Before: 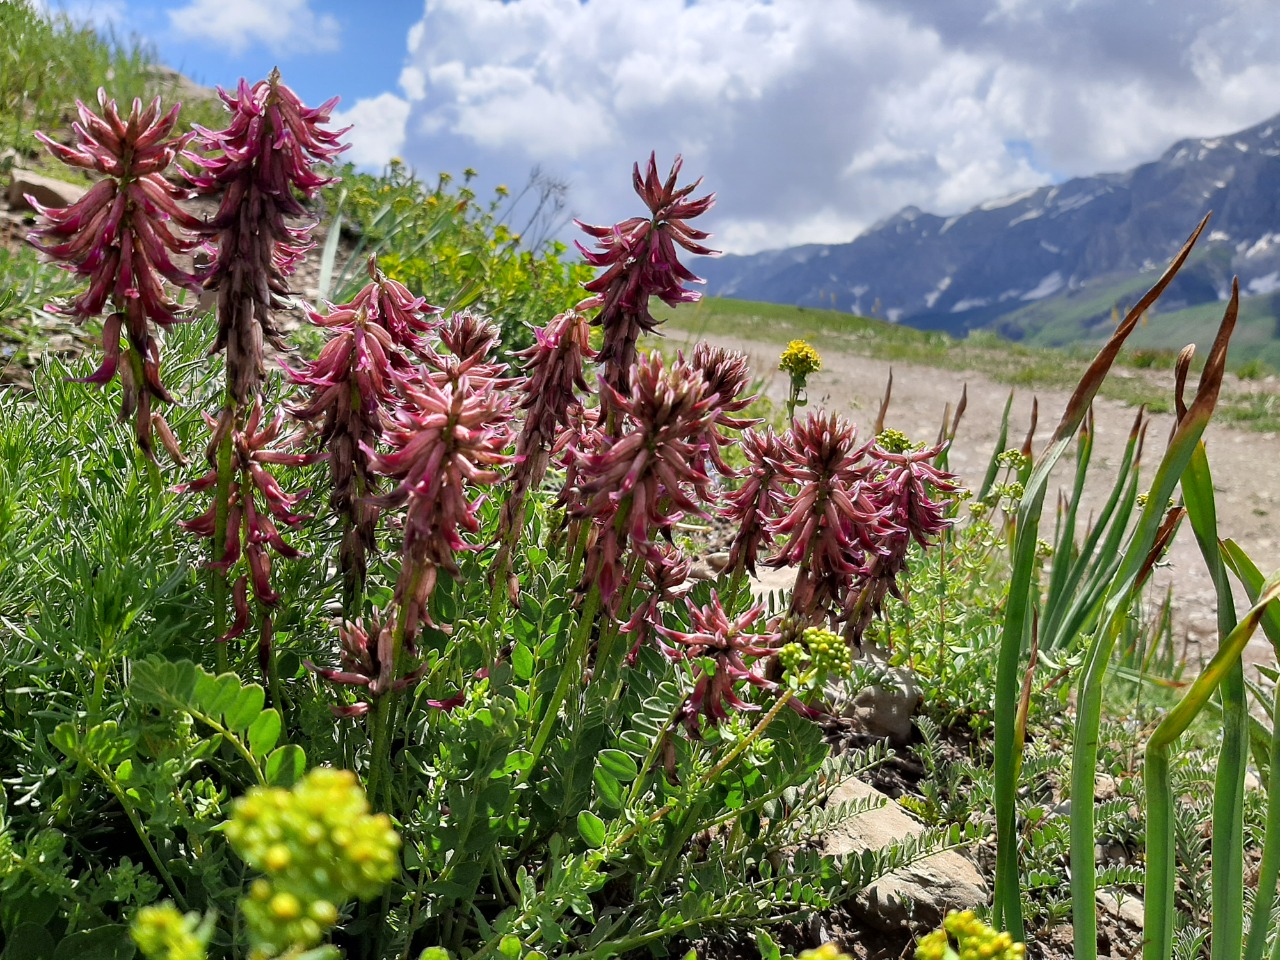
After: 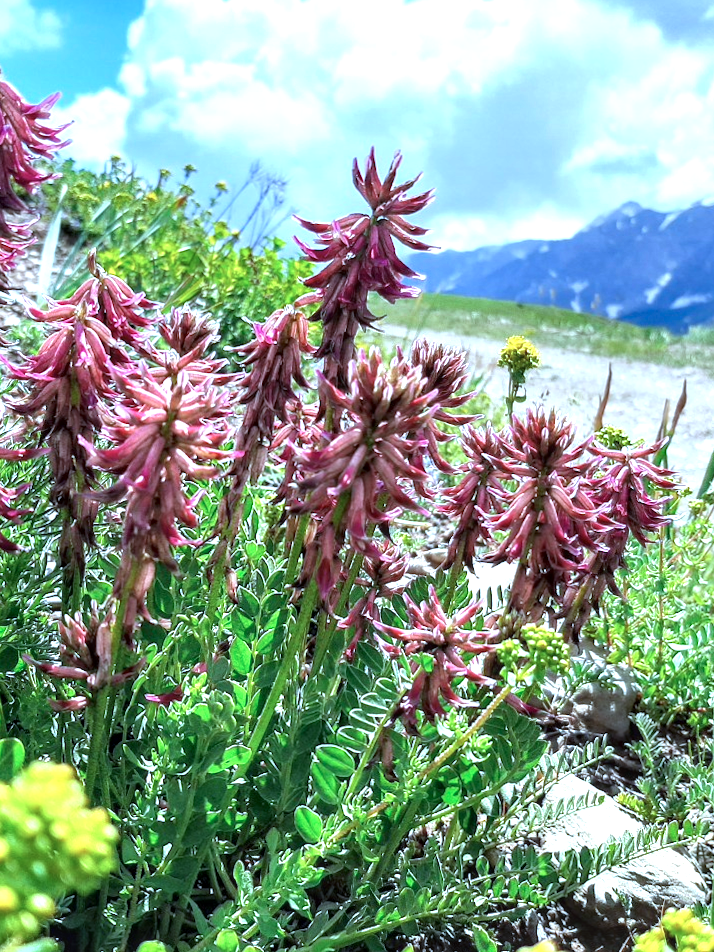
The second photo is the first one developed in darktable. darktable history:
exposure: black level correction 0, exposure 1 EV, compensate highlight preservation false
crop: left 21.496%, right 22.254%
rotate and perspective: rotation 0.192°, lens shift (horizontal) -0.015, crop left 0.005, crop right 0.996, crop top 0.006, crop bottom 0.99
local contrast: on, module defaults
color calibration: x 0.396, y 0.386, temperature 3669 K
color correction: saturation 0.99
